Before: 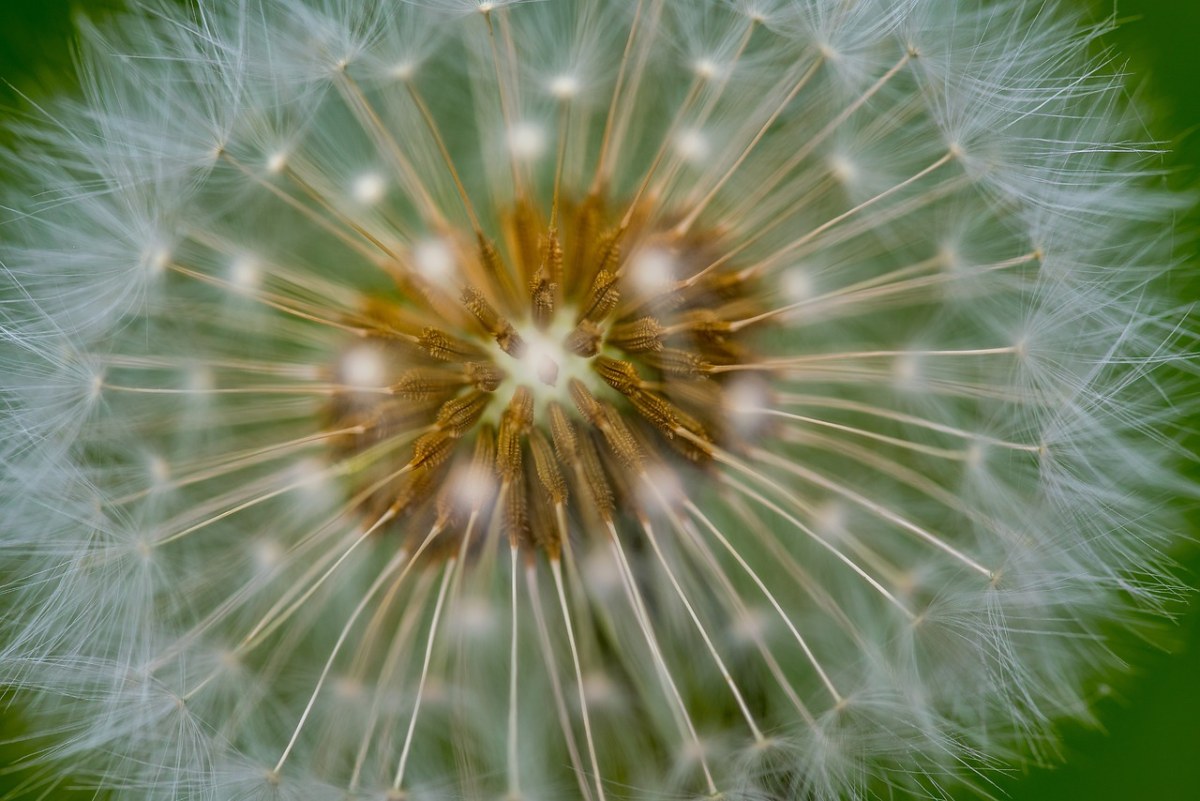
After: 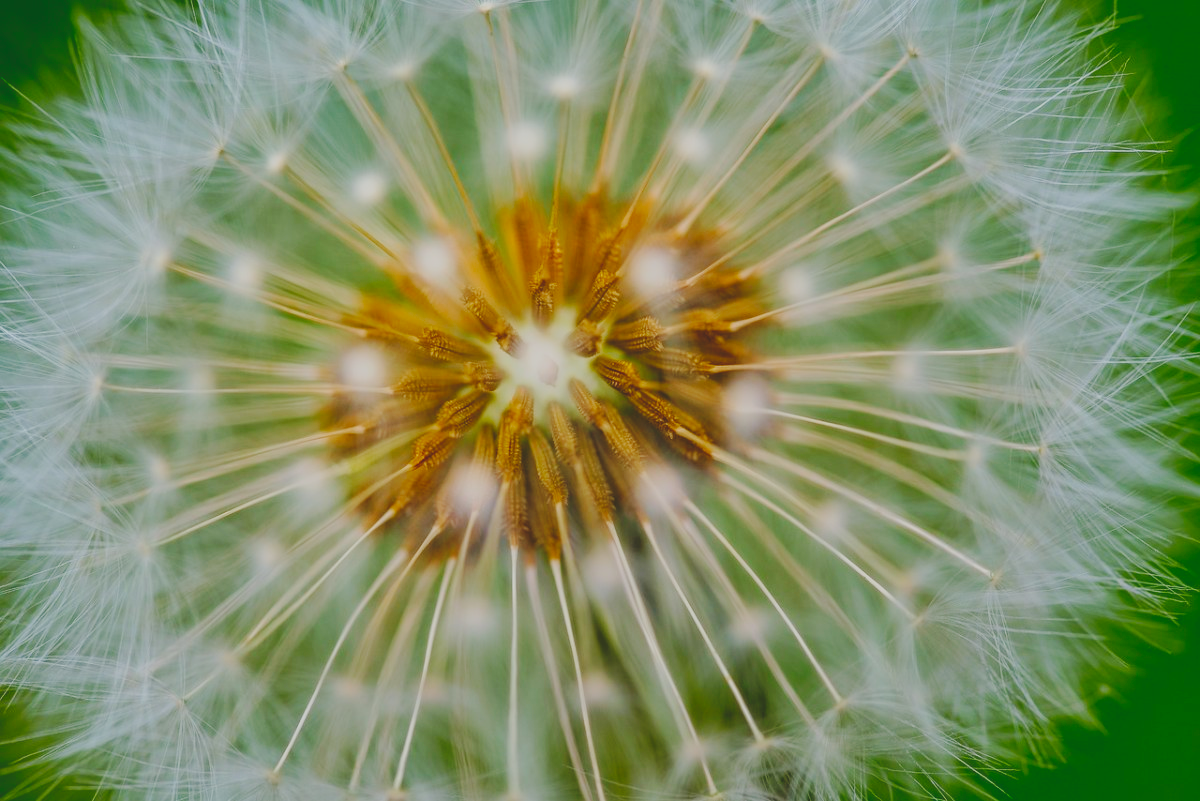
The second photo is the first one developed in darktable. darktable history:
base curve: curves: ch0 [(0, 0) (0.036, 0.025) (0.121, 0.166) (0.206, 0.329) (0.605, 0.79) (1, 1)], preserve colors none
contrast brightness saturation: contrast -0.28
